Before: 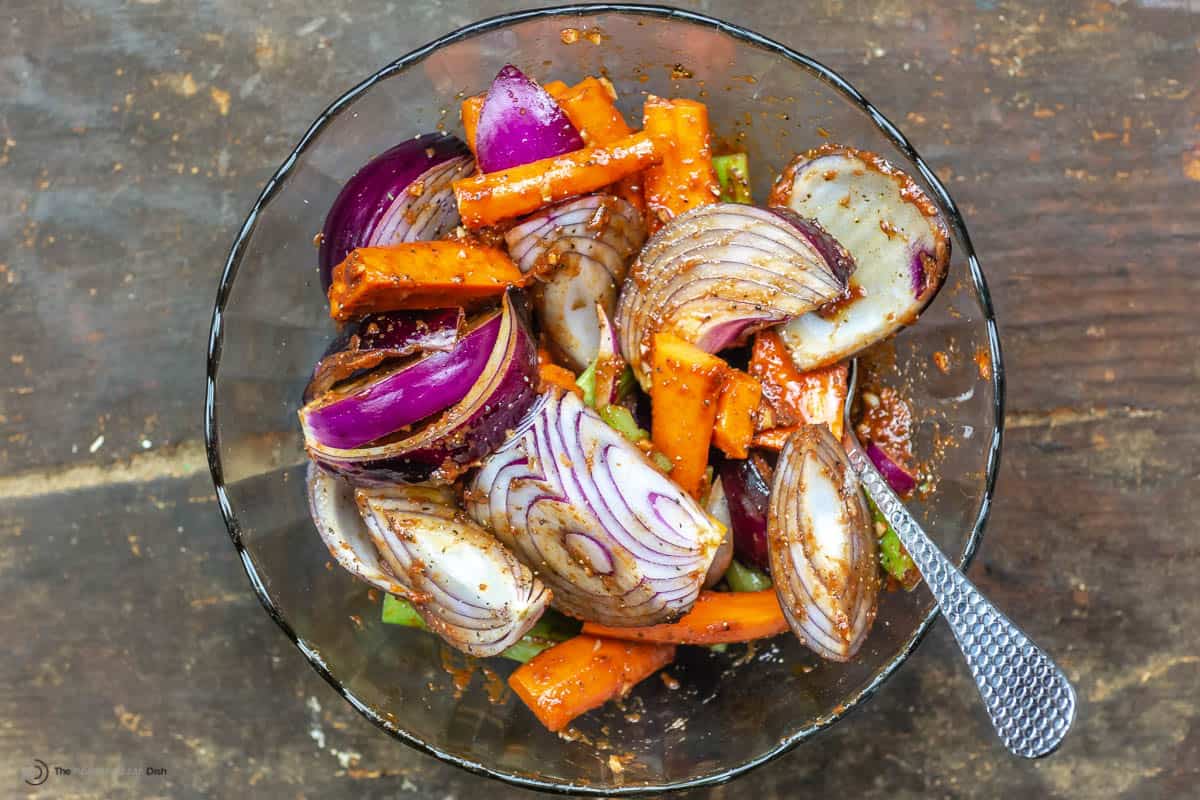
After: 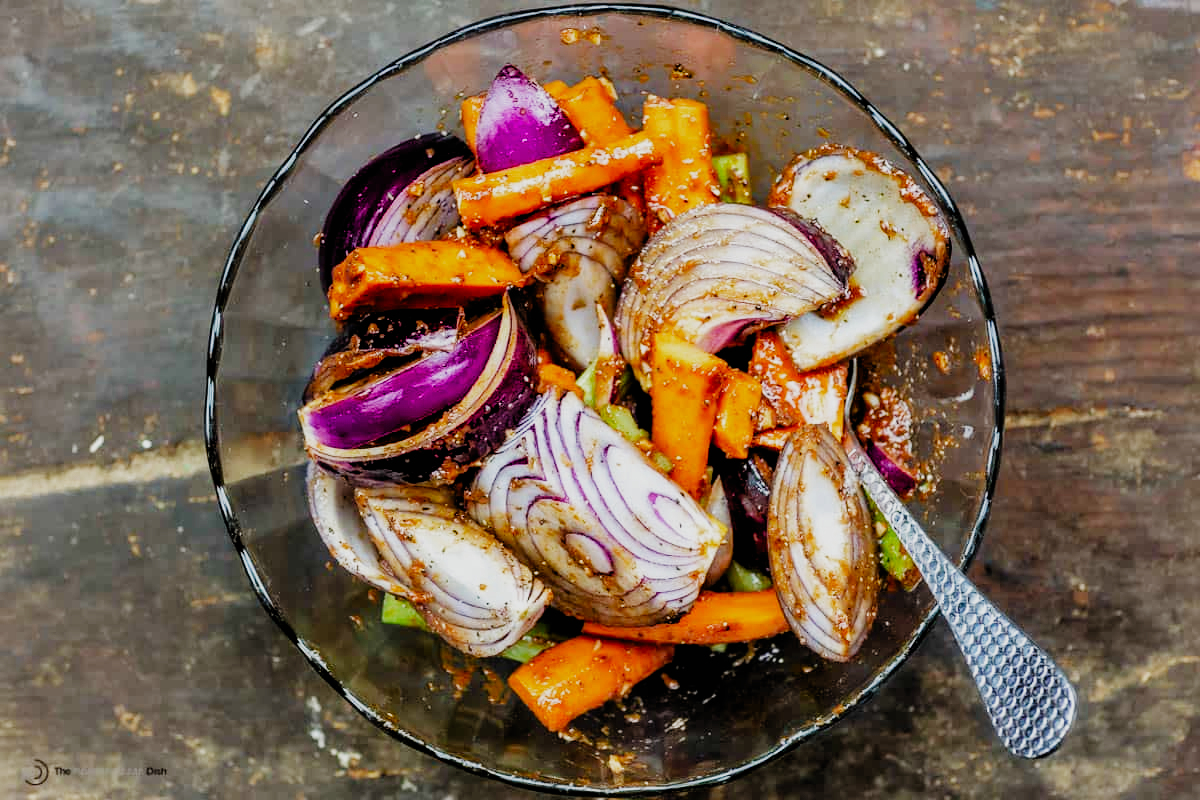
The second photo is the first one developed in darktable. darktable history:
filmic rgb: black relative exposure -5.11 EV, white relative exposure 3.98 EV, hardness 2.88, contrast 1.297, highlights saturation mix -8.64%, preserve chrominance no, color science v3 (2019), use custom middle-gray values true
